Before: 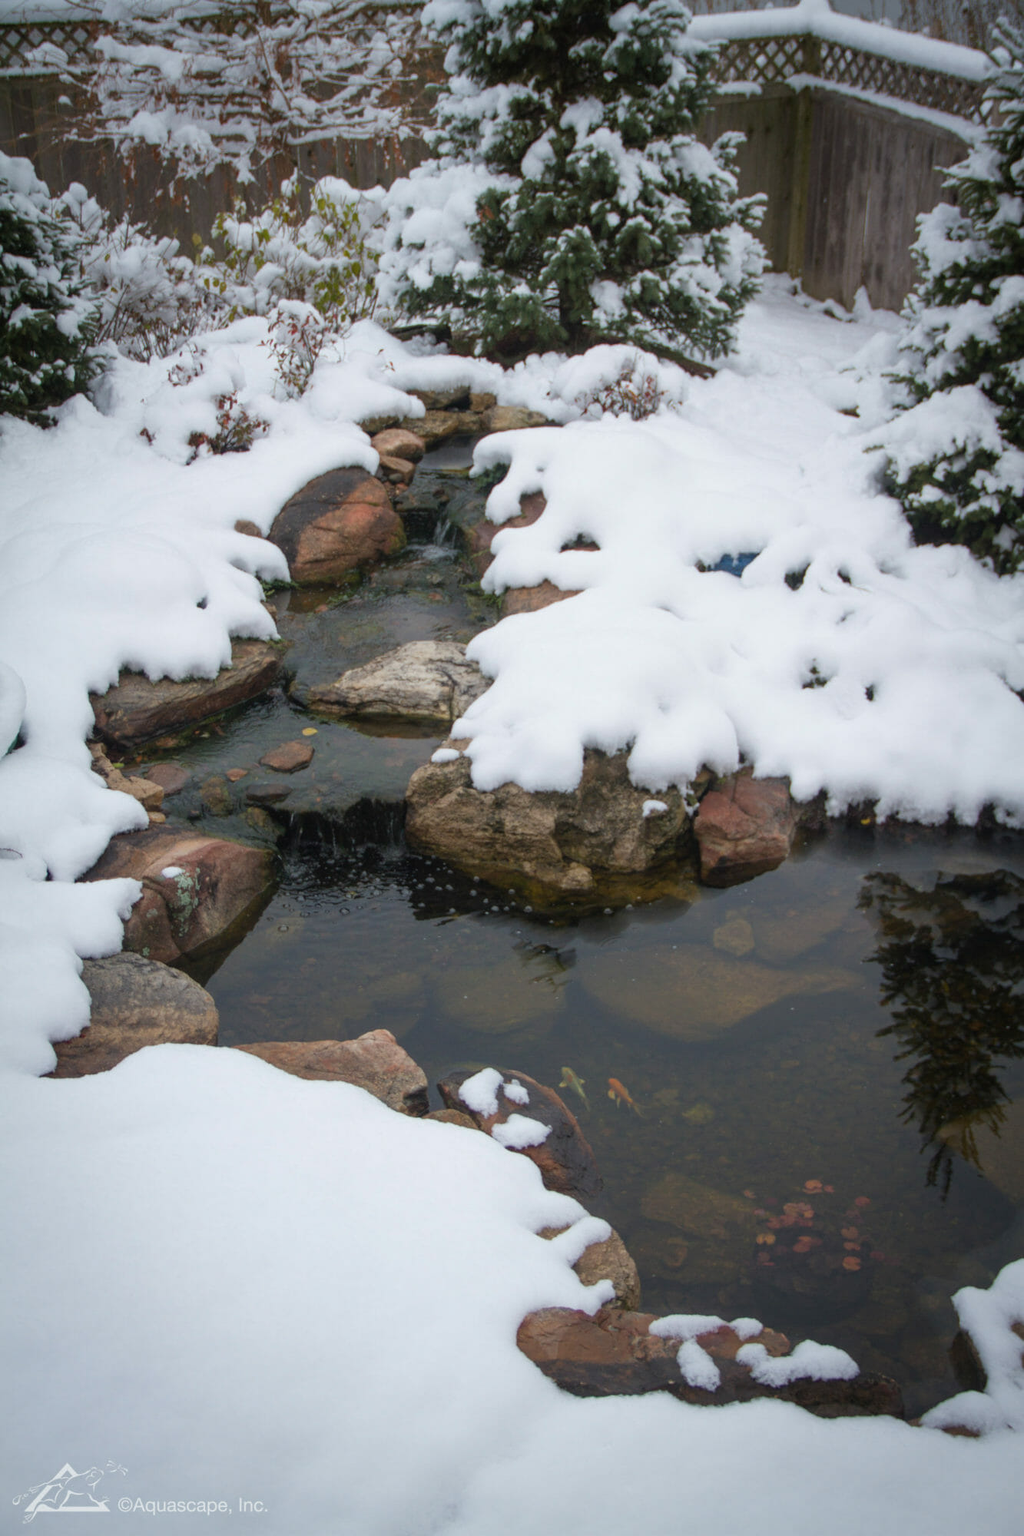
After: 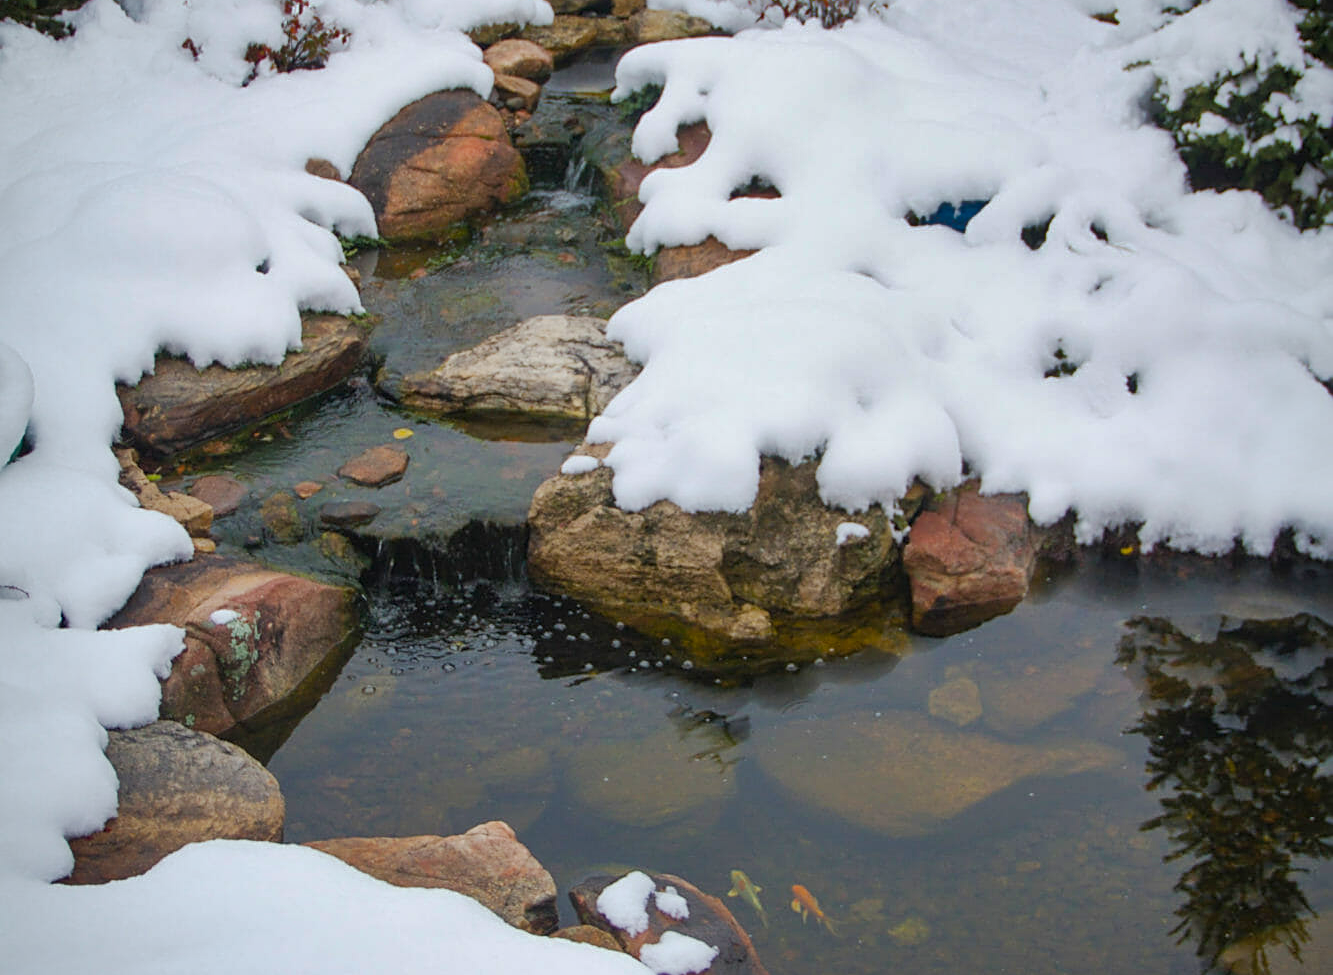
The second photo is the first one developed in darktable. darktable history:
color balance rgb: perceptual saturation grading › global saturation 31.176%, global vibrance 14.651%
sharpen: on, module defaults
base curve: curves: ch0 [(0, 0) (0.262, 0.32) (0.722, 0.705) (1, 1)], preserve colors none
crop and rotate: top 25.994%, bottom 25.24%
shadows and highlights: low approximation 0.01, soften with gaussian
